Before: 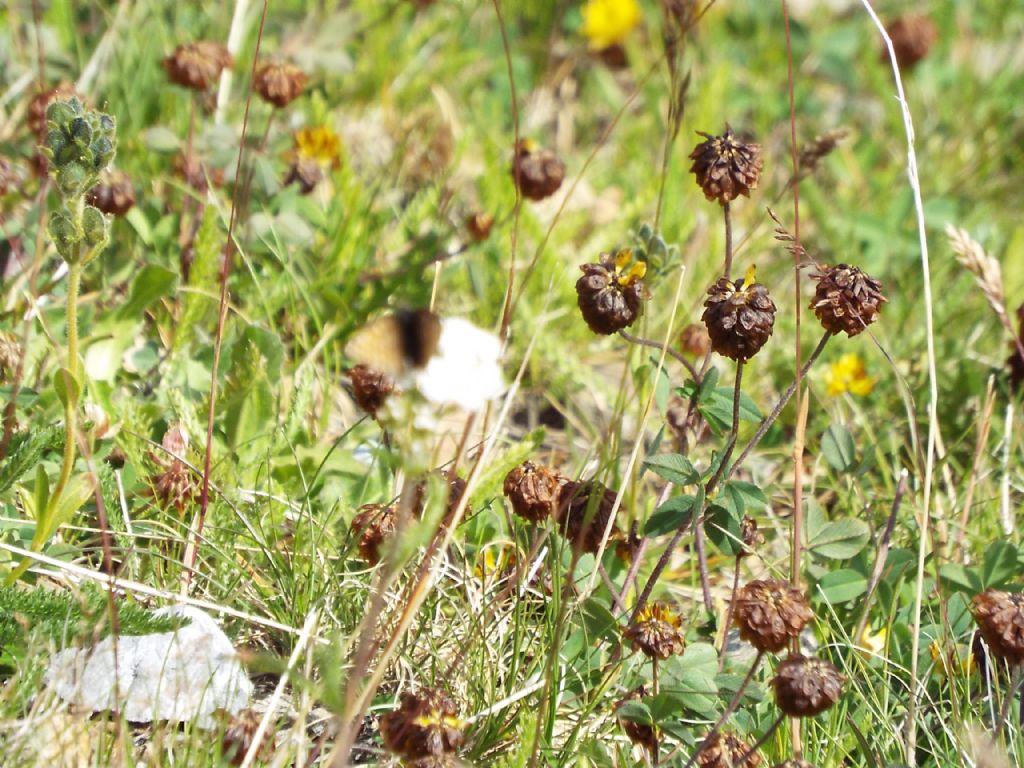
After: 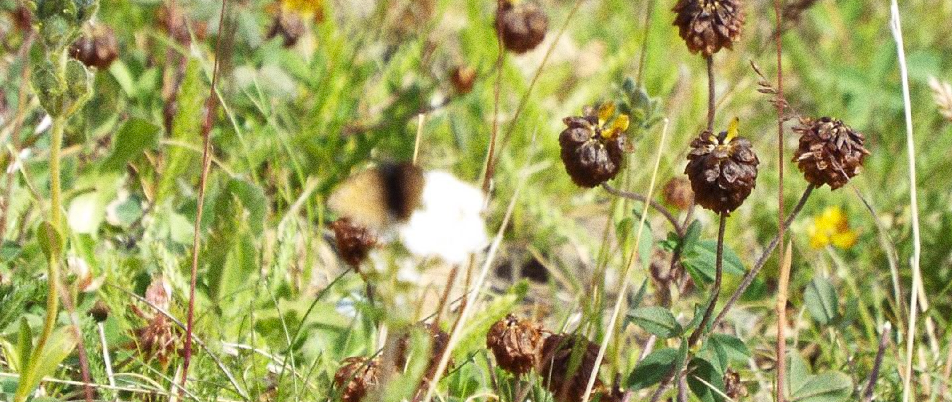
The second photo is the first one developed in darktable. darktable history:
crop: left 1.744%, top 19.225%, right 5.069%, bottom 28.357%
grain: coarseness 0.09 ISO, strength 40%
